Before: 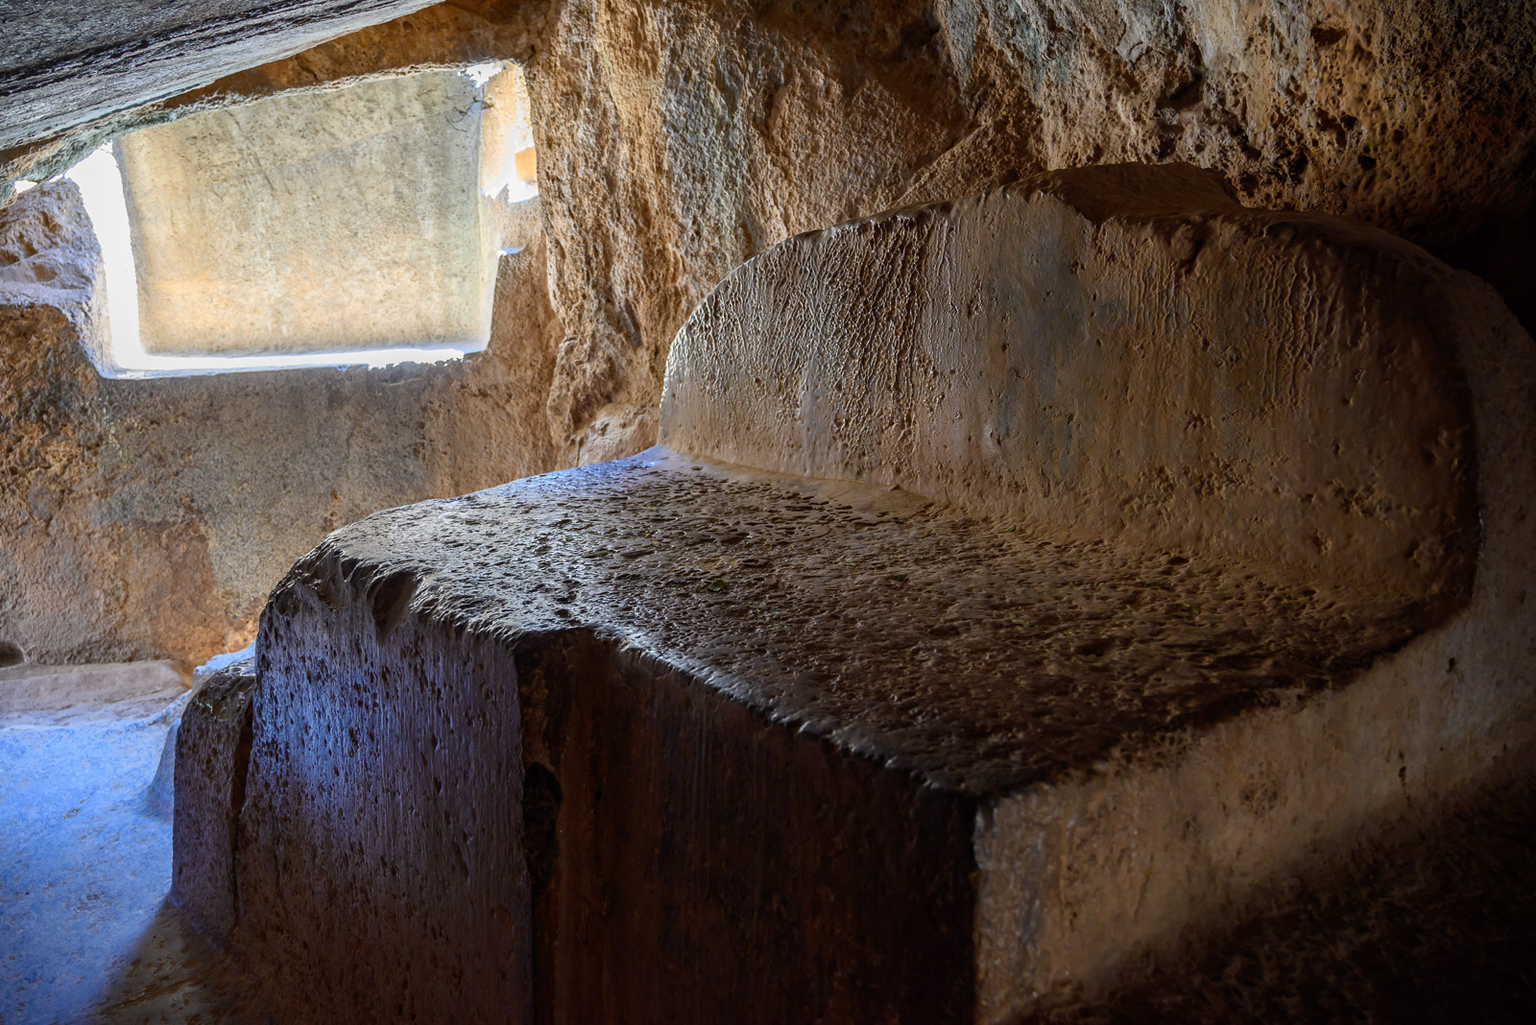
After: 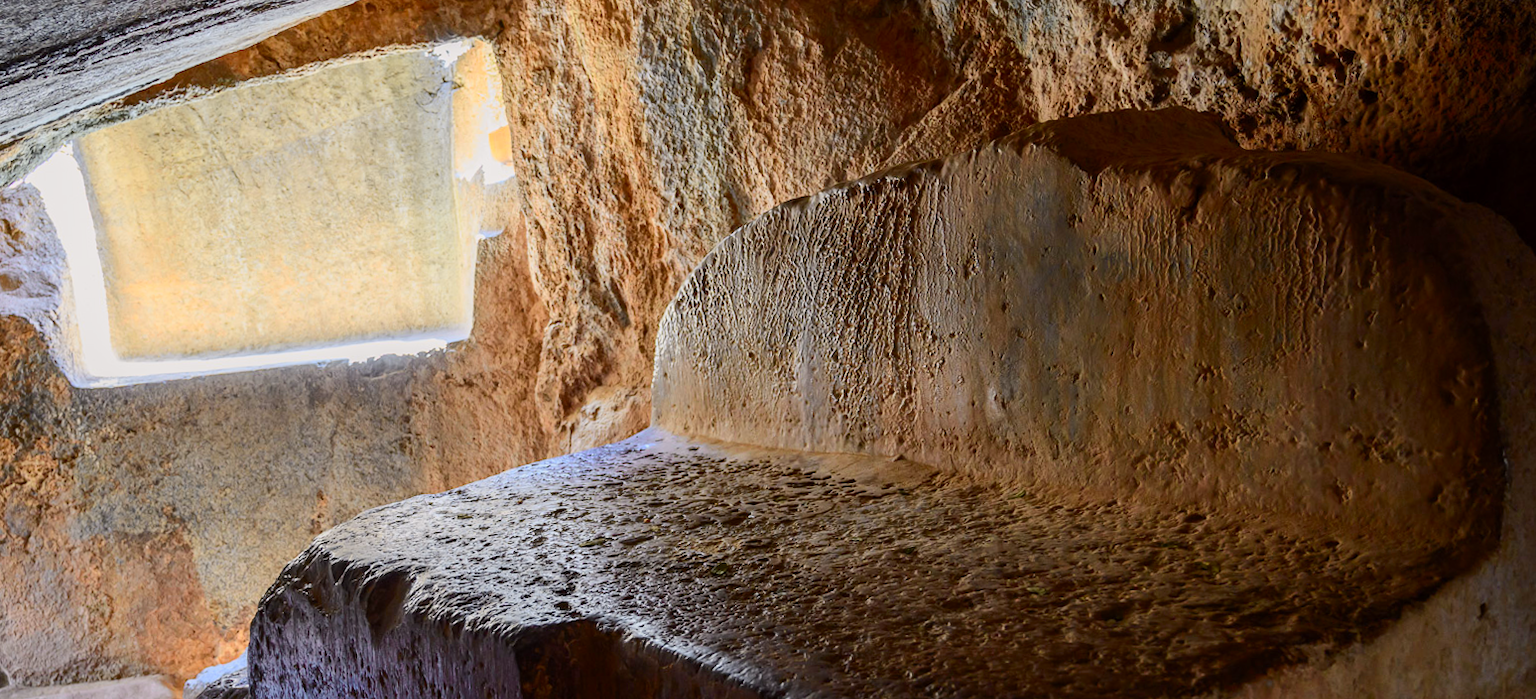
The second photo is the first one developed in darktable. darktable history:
rotate and perspective: rotation -3°, crop left 0.031, crop right 0.968, crop top 0.07, crop bottom 0.93
crop: bottom 28.576%
tone curve: curves: ch0 [(0, 0) (0.239, 0.248) (0.508, 0.606) (0.826, 0.855) (1, 0.945)]; ch1 [(0, 0) (0.401, 0.42) (0.442, 0.47) (0.492, 0.498) (0.511, 0.516) (0.555, 0.586) (0.681, 0.739) (1, 1)]; ch2 [(0, 0) (0.411, 0.433) (0.5, 0.504) (0.545, 0.574) (1, 1)], color space Lab, independent channels, preserve colors none
